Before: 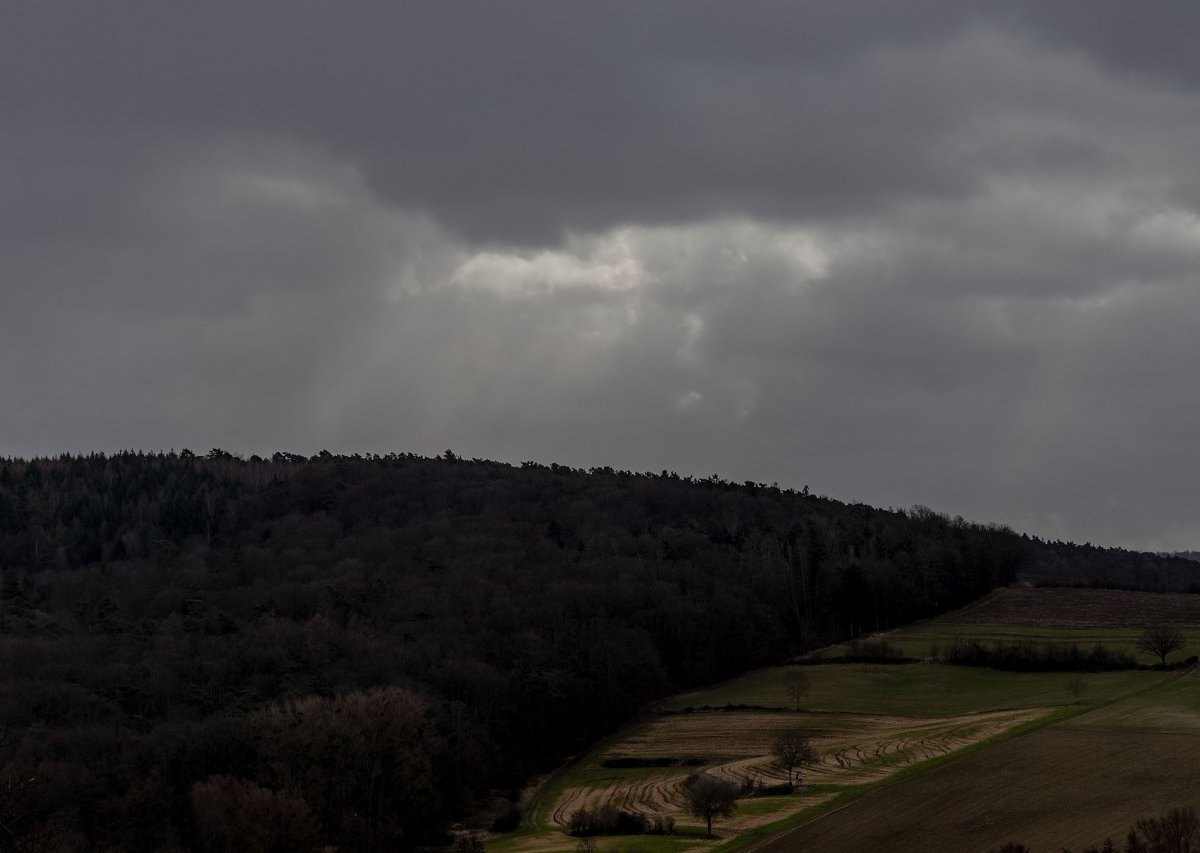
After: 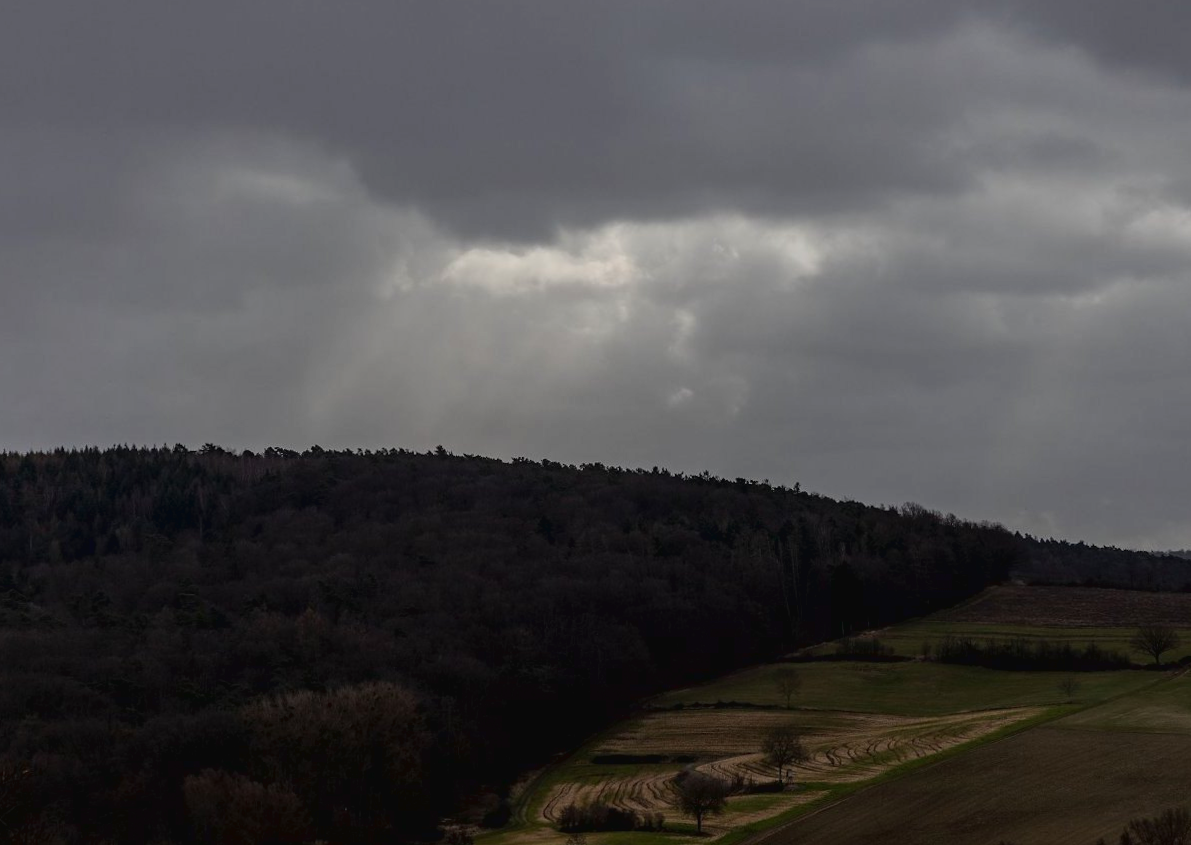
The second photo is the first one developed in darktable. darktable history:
rotate and perspective: rotation 0.192°, lens shift (horizontal) -0.015, crop left 0.005, crop right 0.996, crop top 0.006, crop bottom 0.99
tone curve: curves: ch0 [(0.016, 0.023) (0.248, 0.252) (0.732, 0.797) (1, 1)], color space Lab, linked channels, preserve colors none
